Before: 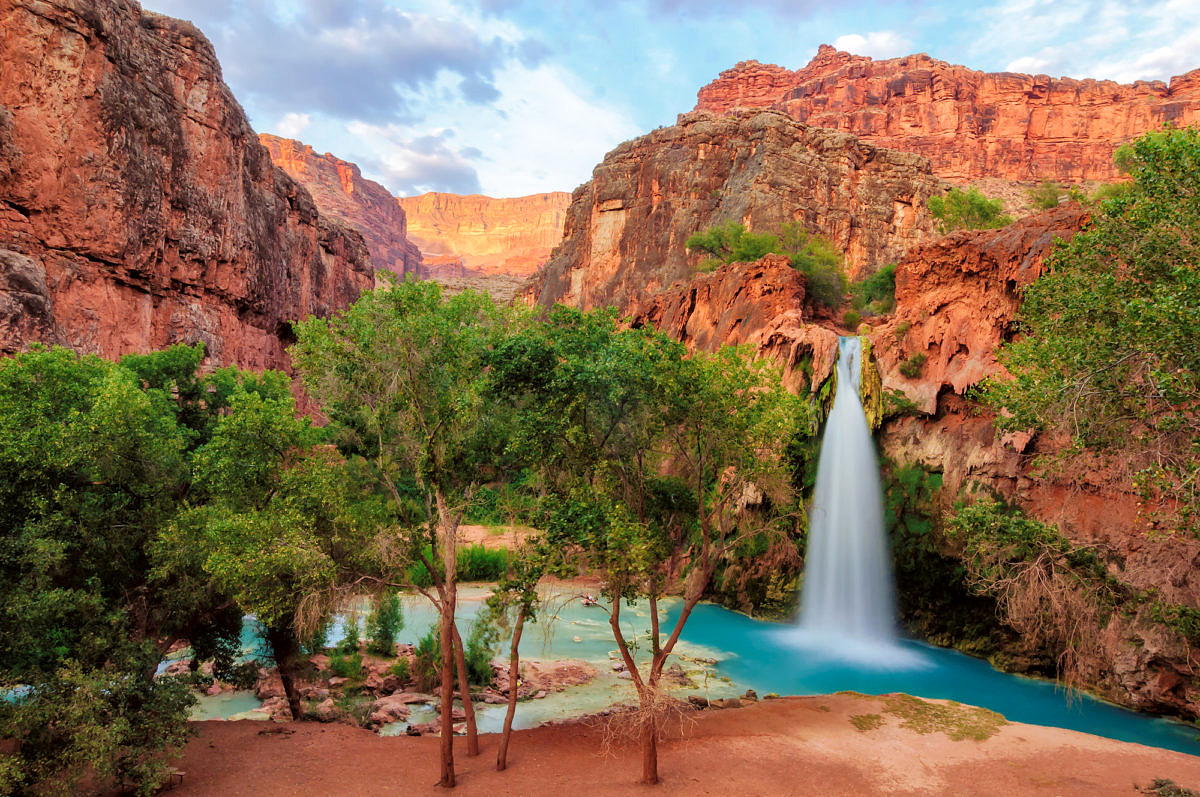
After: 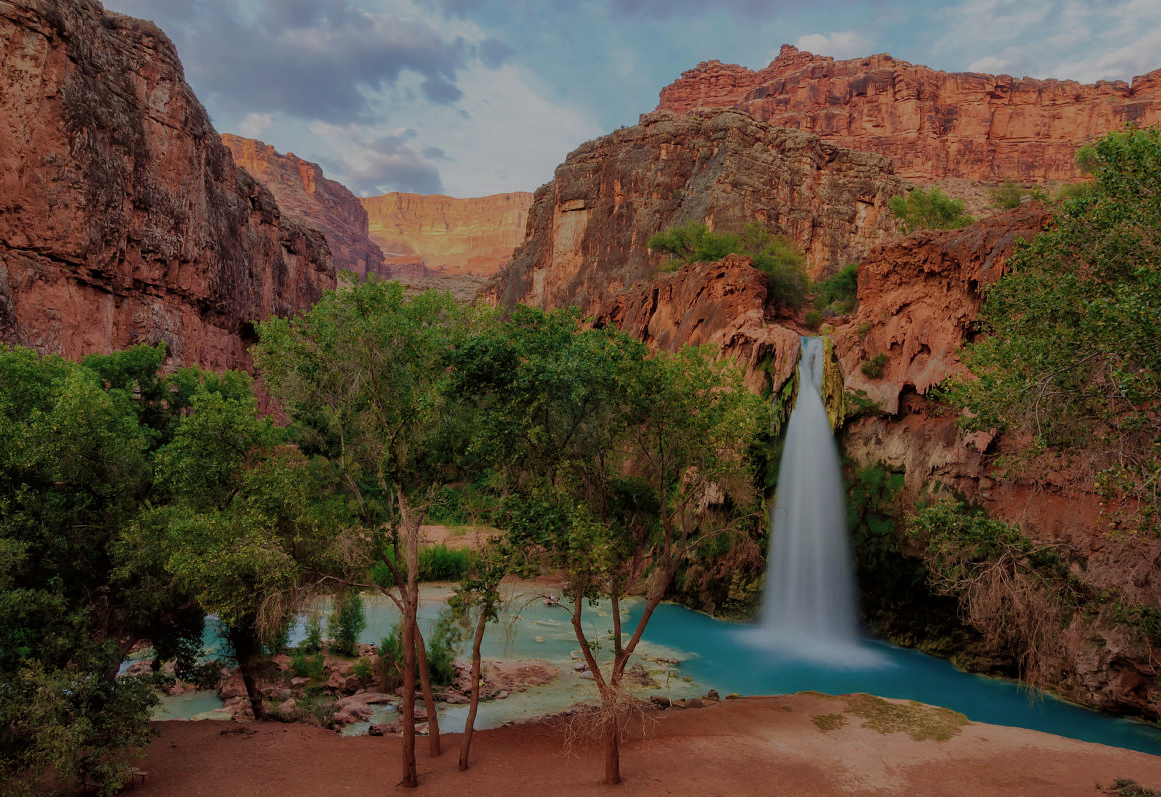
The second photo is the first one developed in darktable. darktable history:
contrast brightness saturation: saturation -0.1
exposure: black level correction 0, exposure 0.4 EV, compensate exposure bias true, compensate highlight preservation false
tone equalizer: on, module defaults
crop and rotate: left 3.238%
